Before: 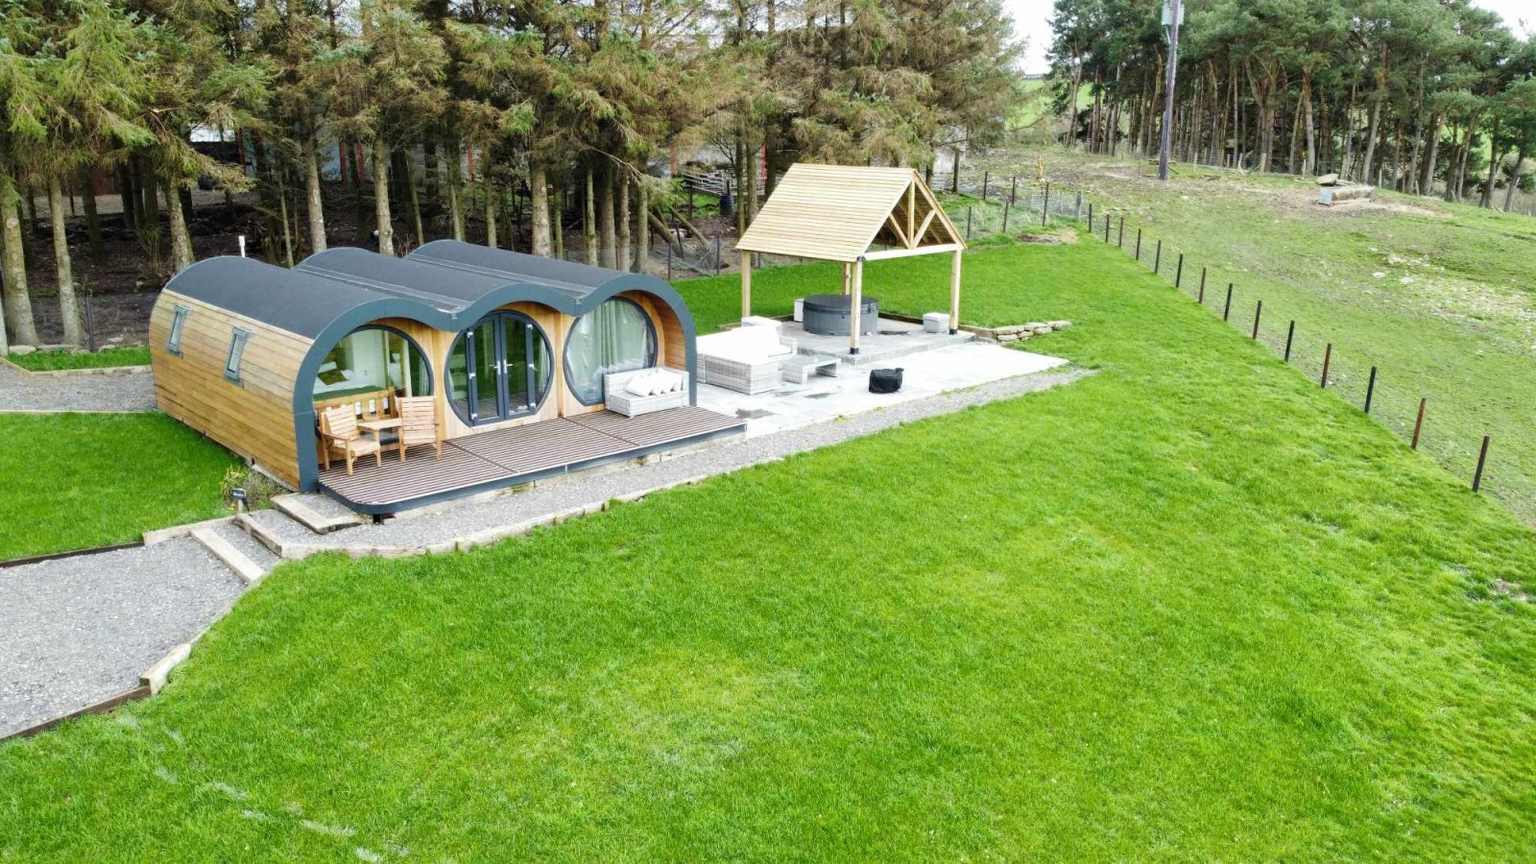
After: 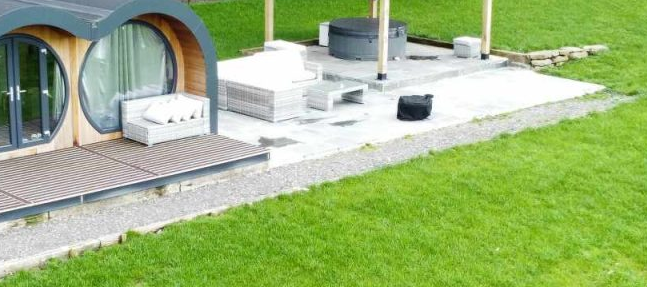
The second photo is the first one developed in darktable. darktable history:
exposure: compensate highlight preservation false
crop: left 31.751%, top 32.172%, right 27.8%, bottom 35.83%
